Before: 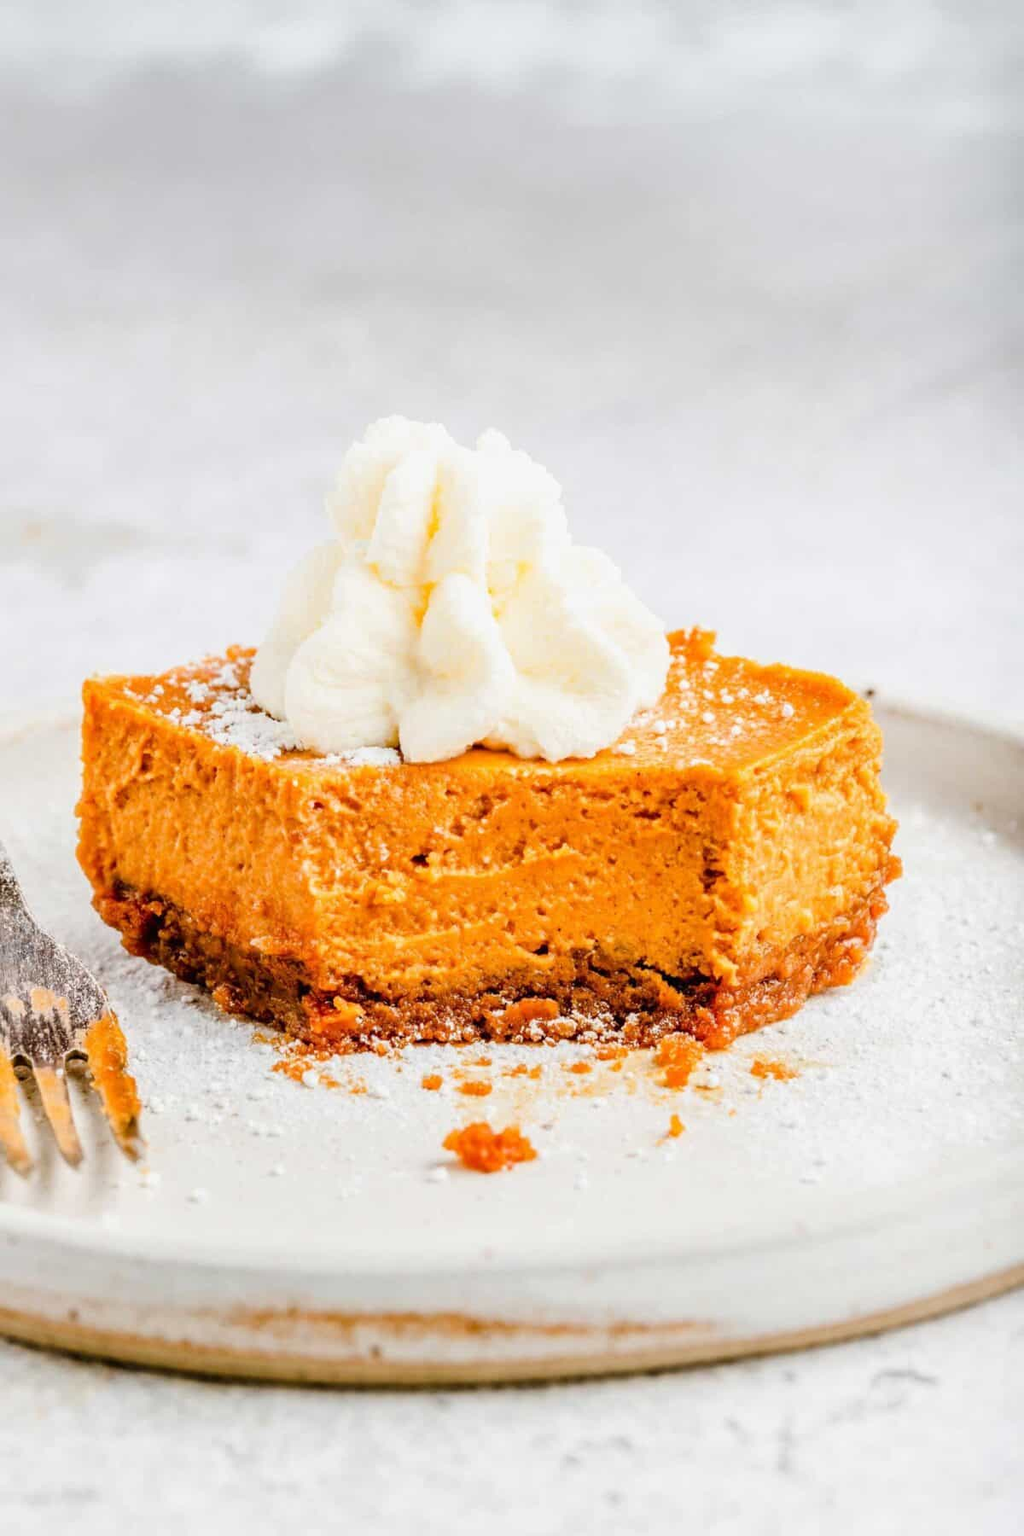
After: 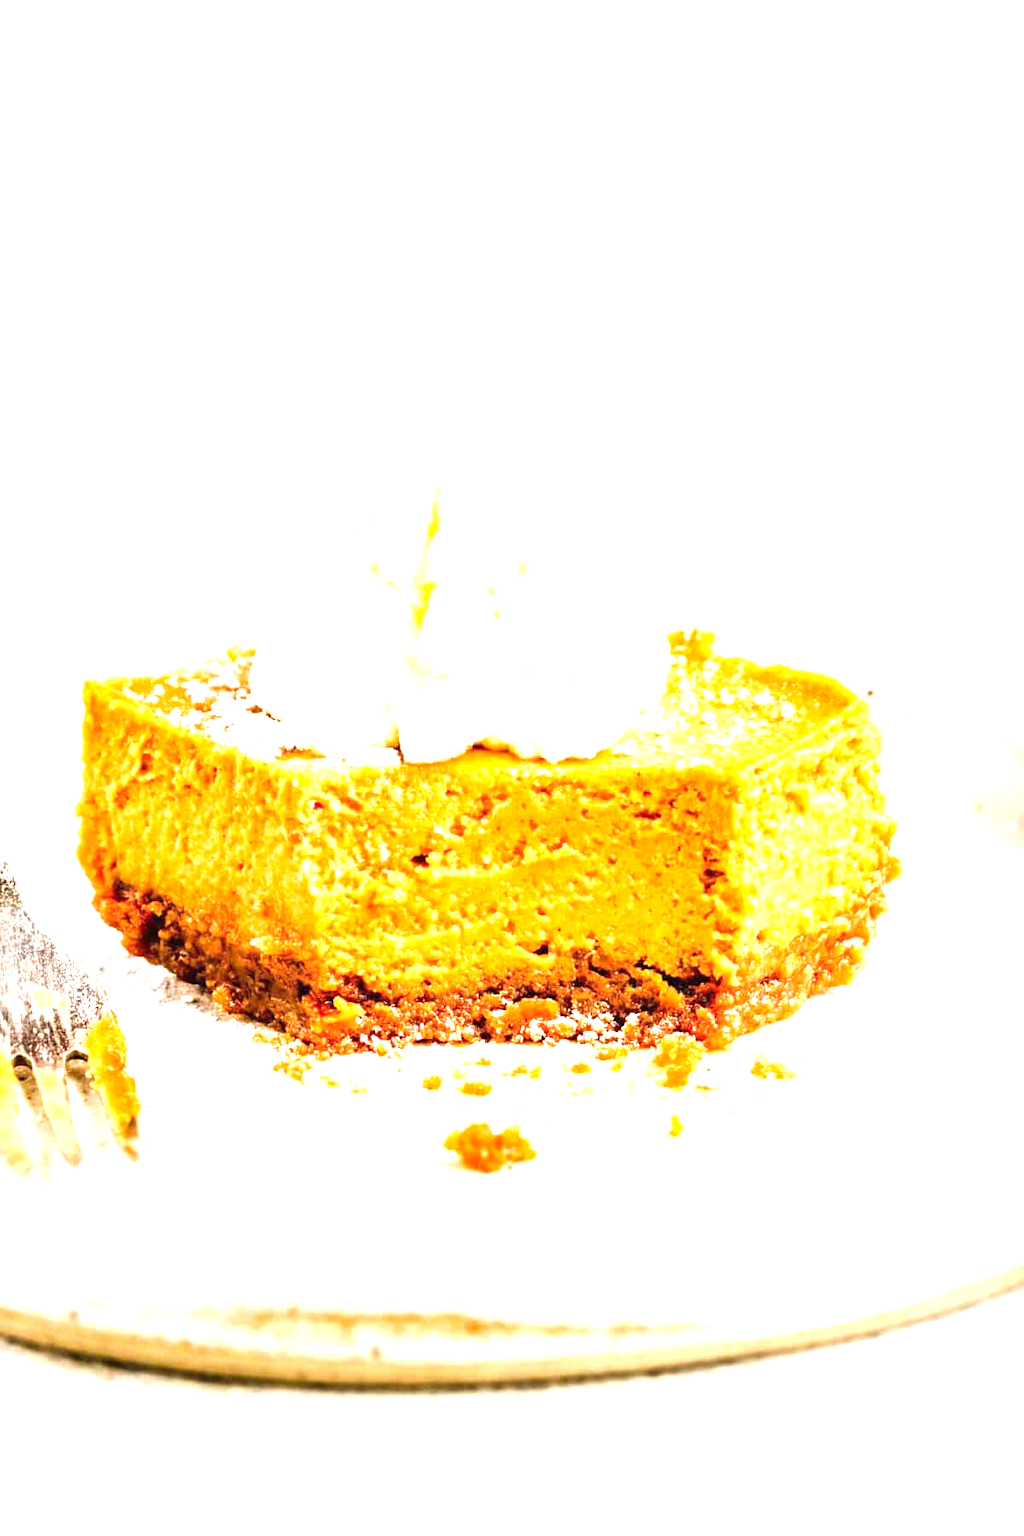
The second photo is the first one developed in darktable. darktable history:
color correction: highlights b* 2.89
exposure: black level correction 0, exposure 1.492 EV, compensate highlight preservation false
